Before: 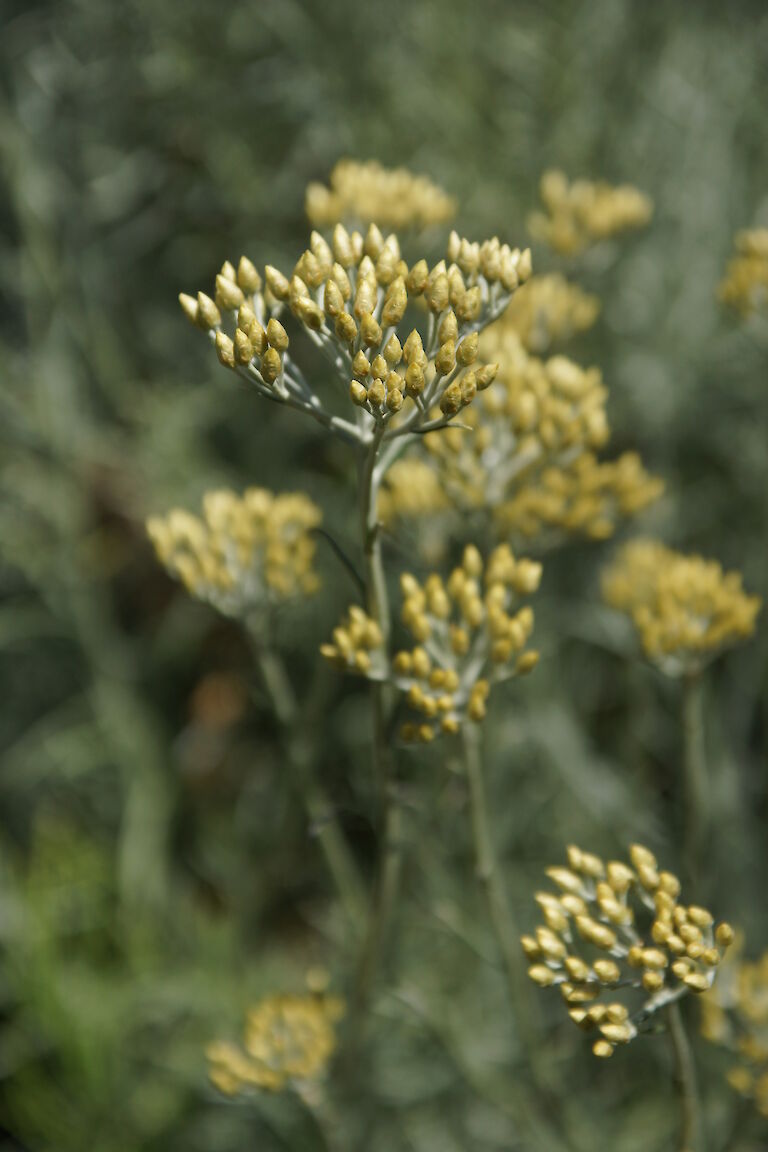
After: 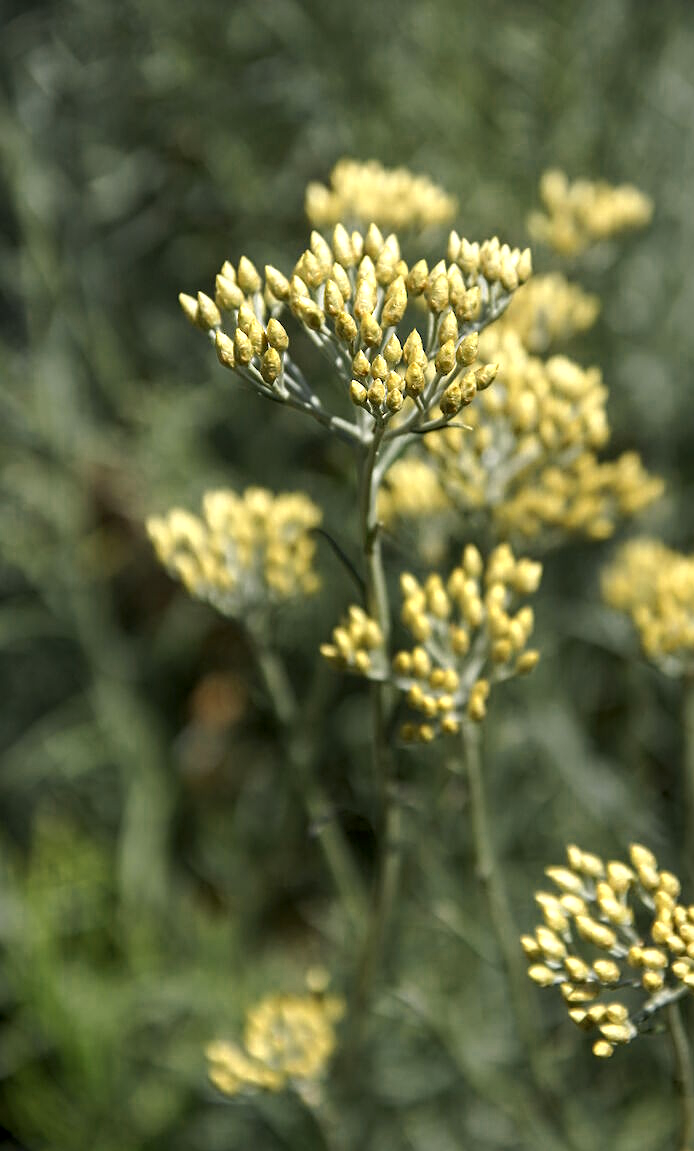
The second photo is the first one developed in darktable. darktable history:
crop: right 9.508%, bottom 0.02%
sharpen: on, module defaults
color zones: curves: ch0 [(0.004, 0.305) (0.261, 0.623) (0.389, 0.399) (0.708, 0.571) (0.947, 0.34)]; ch1 [(0.025, 0.645) (0.229, 0.584) (0.326, 0.551) (0.484, 0.262) (0.757, 0.643)]
local contrast: on, module defaults
